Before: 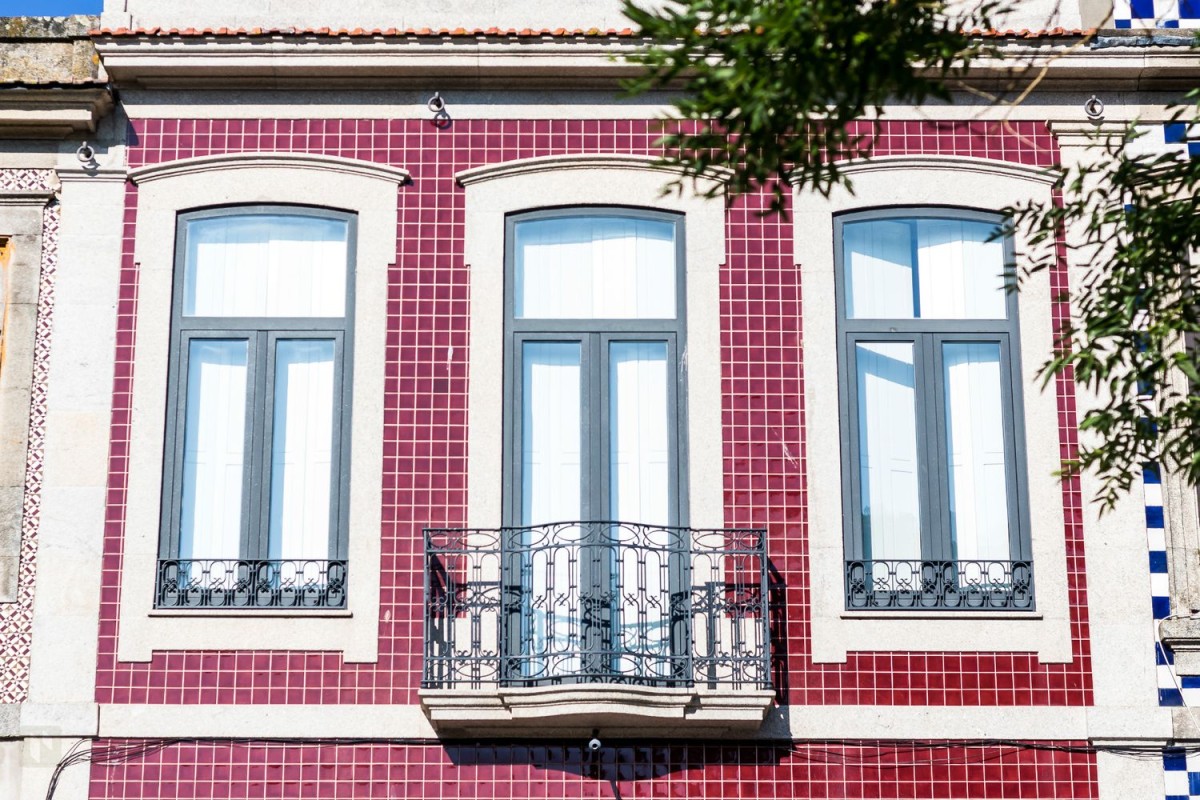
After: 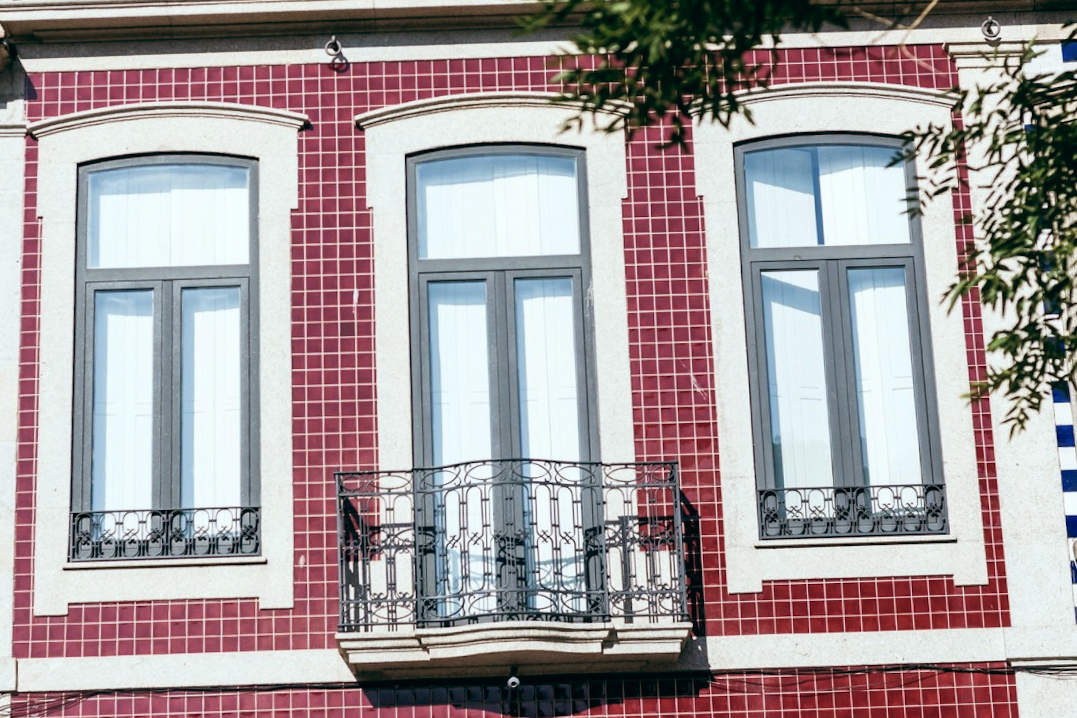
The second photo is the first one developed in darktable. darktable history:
color balance: lift [1, 0.994, 1.002, 1.006], gamma [0.957, 1.081, 1.016, 0.919], gain [0.97, 0.972, 1.01, 1.028], input saturation 91.06%, output saturation 79.8%
color balance rgb: linear chroma grading › shadows 19.44%, linear chroma grading › highlights 3.42%, linear chroma grading › mid-tones 10.16%
rgb levels: preserve colors max RGB
crop and rotate: angle 1.96°, left 5.673%, top 5.673%
